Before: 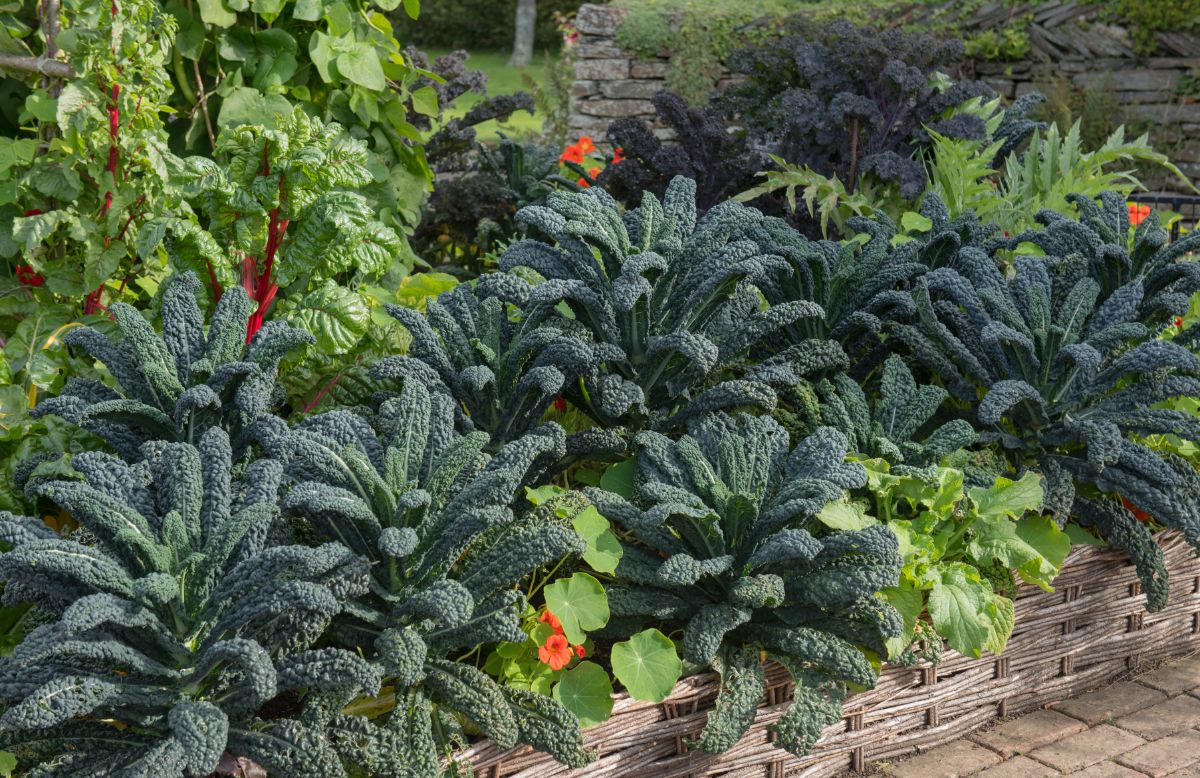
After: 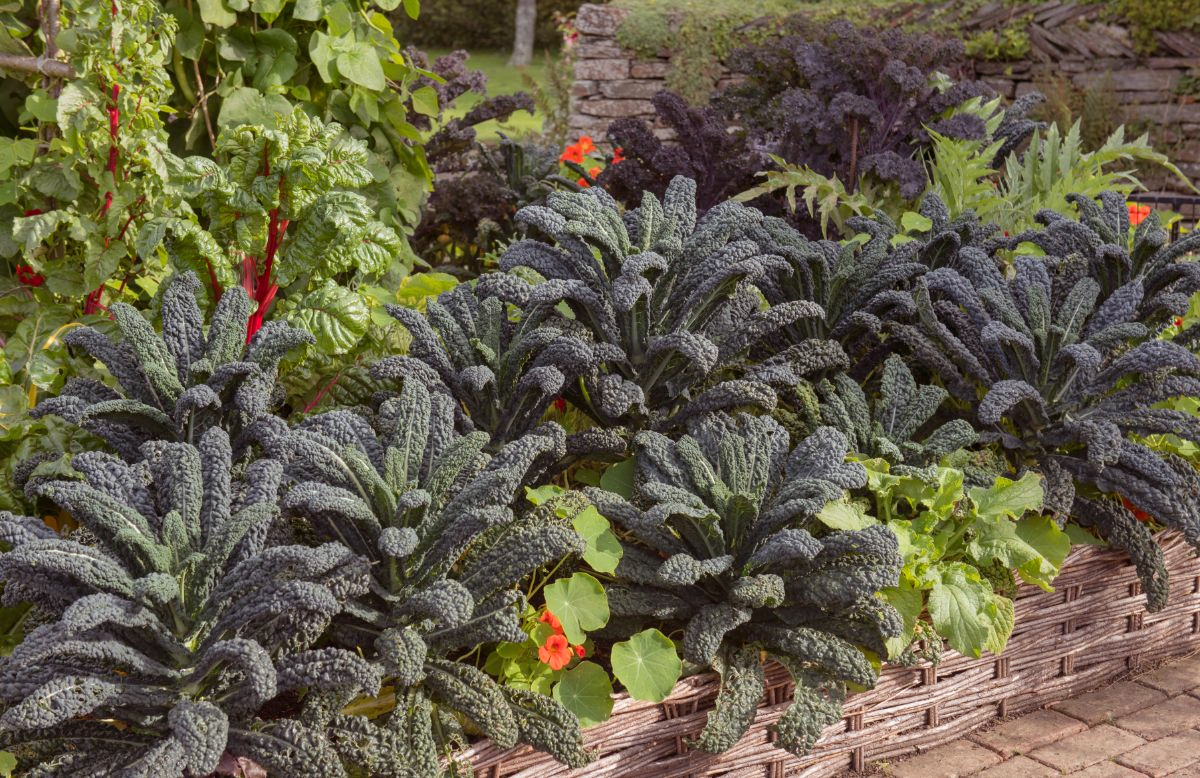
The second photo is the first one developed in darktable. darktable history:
shadows and highlights: shadows 32, highlights -32, soften with gaussian
rgb levels: mode RGB, independent channels, levels [[0, 0.474, 1], [0, 0.5, 1], [0, 0.5, 1]]
